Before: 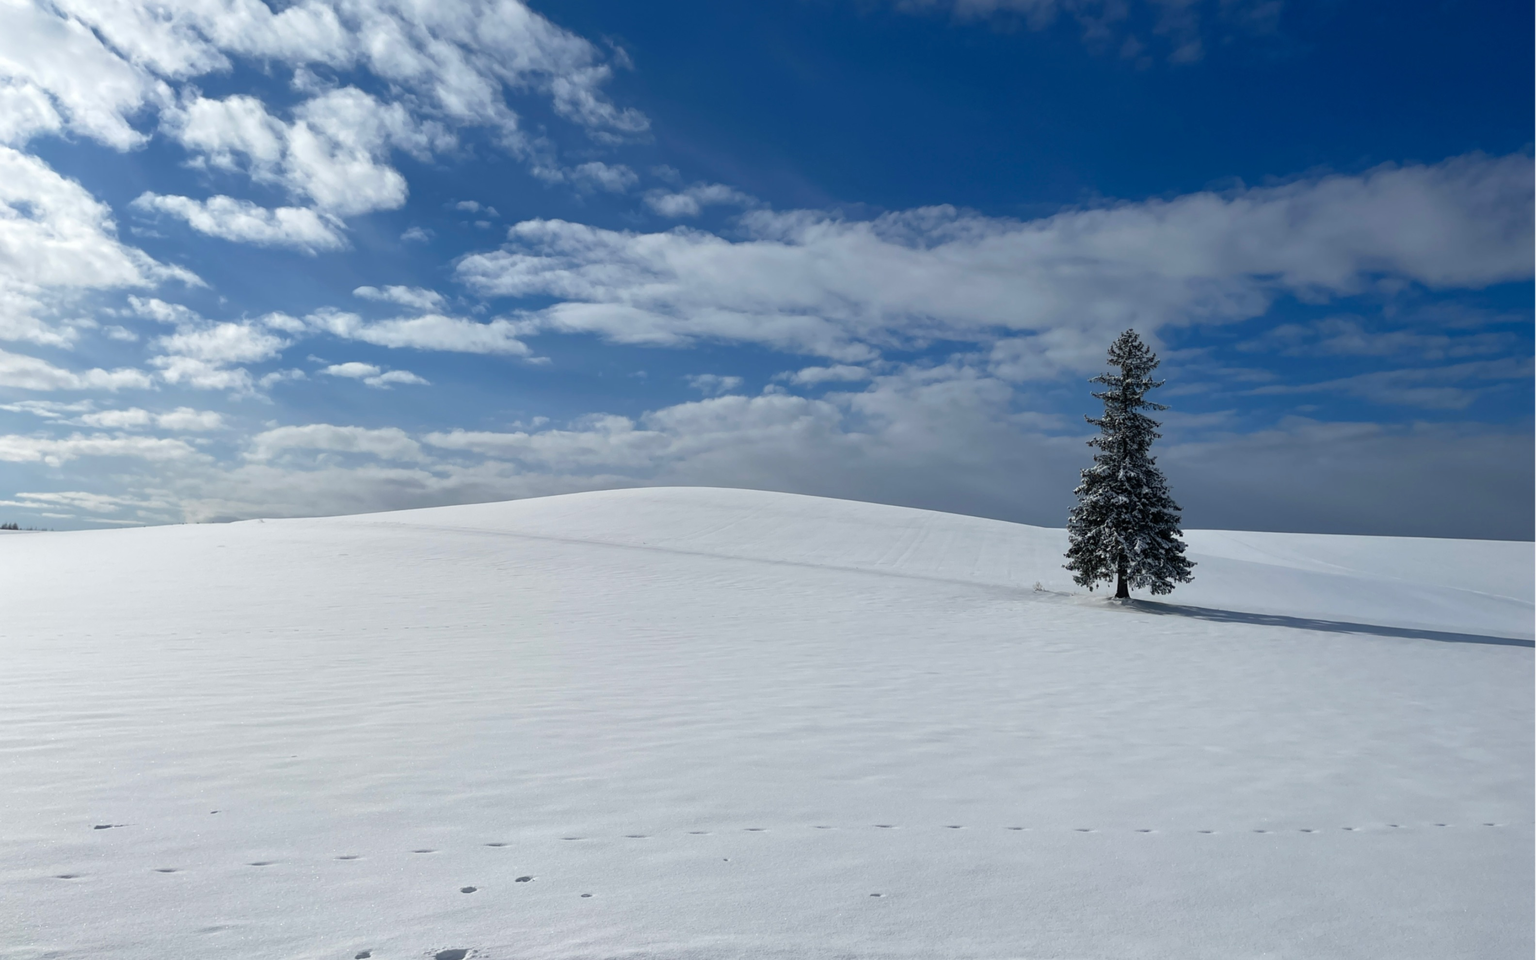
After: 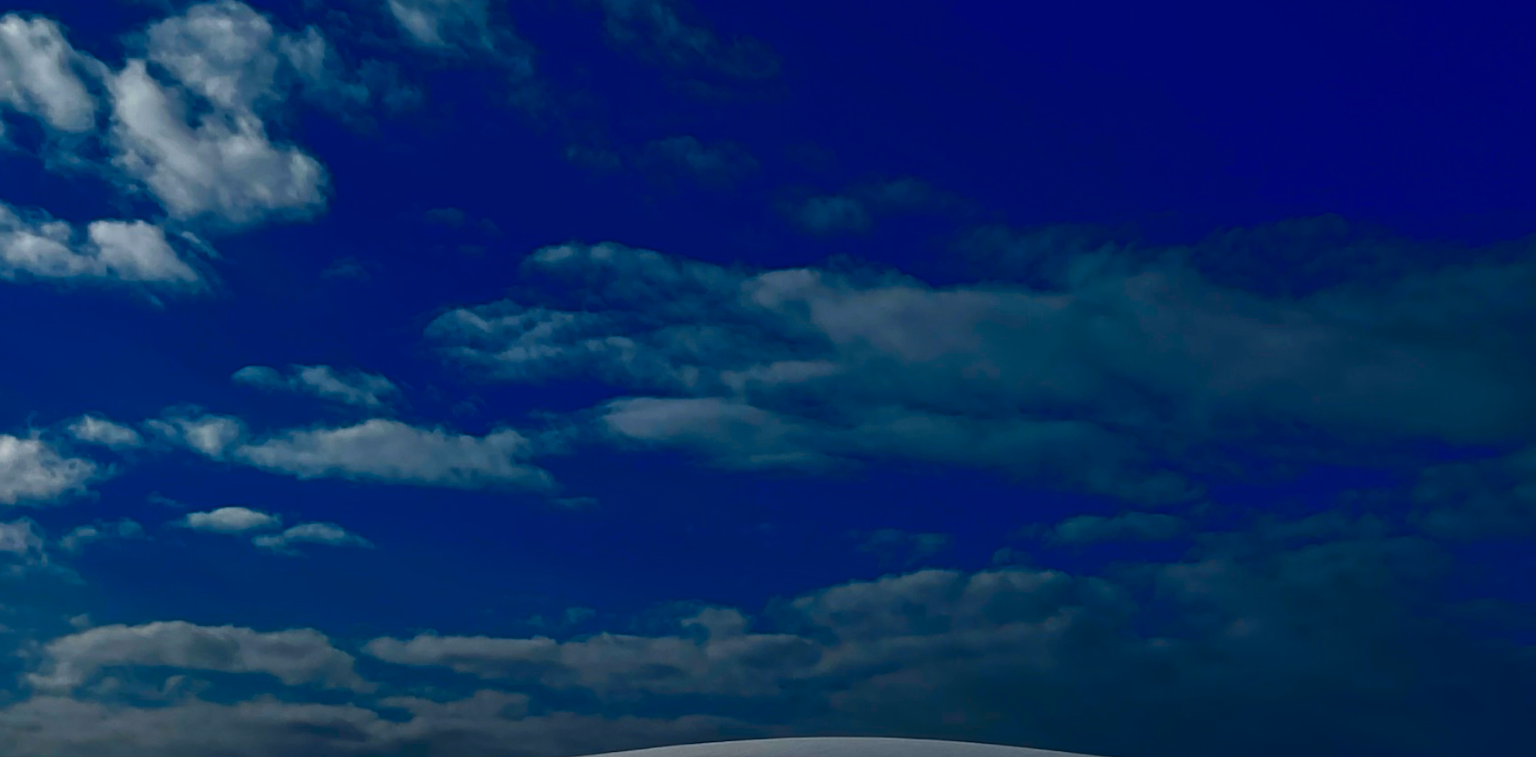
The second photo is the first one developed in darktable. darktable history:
exposure: black level correction 0.006, exposure -0.22 EV, compensate exposure bias true, compensate highlight preservation false
crop: left 14.867%, top 9.257%, right 31.102%, bottom 48.096%
sharpen: amount 0.205
contrast brightness saturation: brightness -0.987, saturation 0.99
